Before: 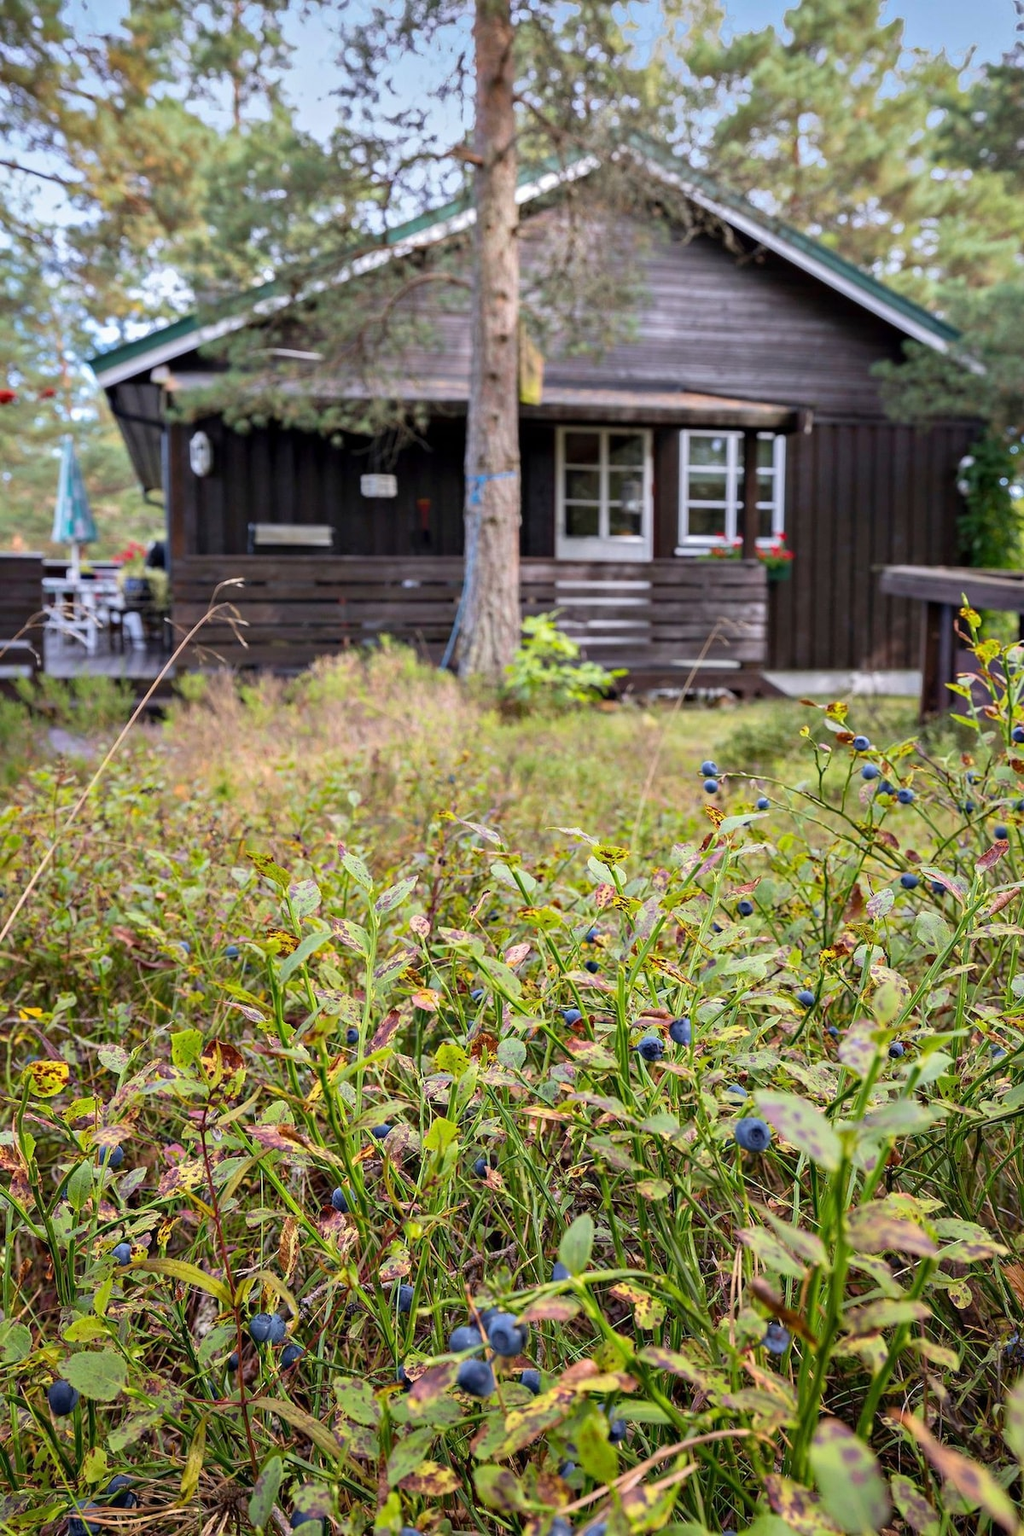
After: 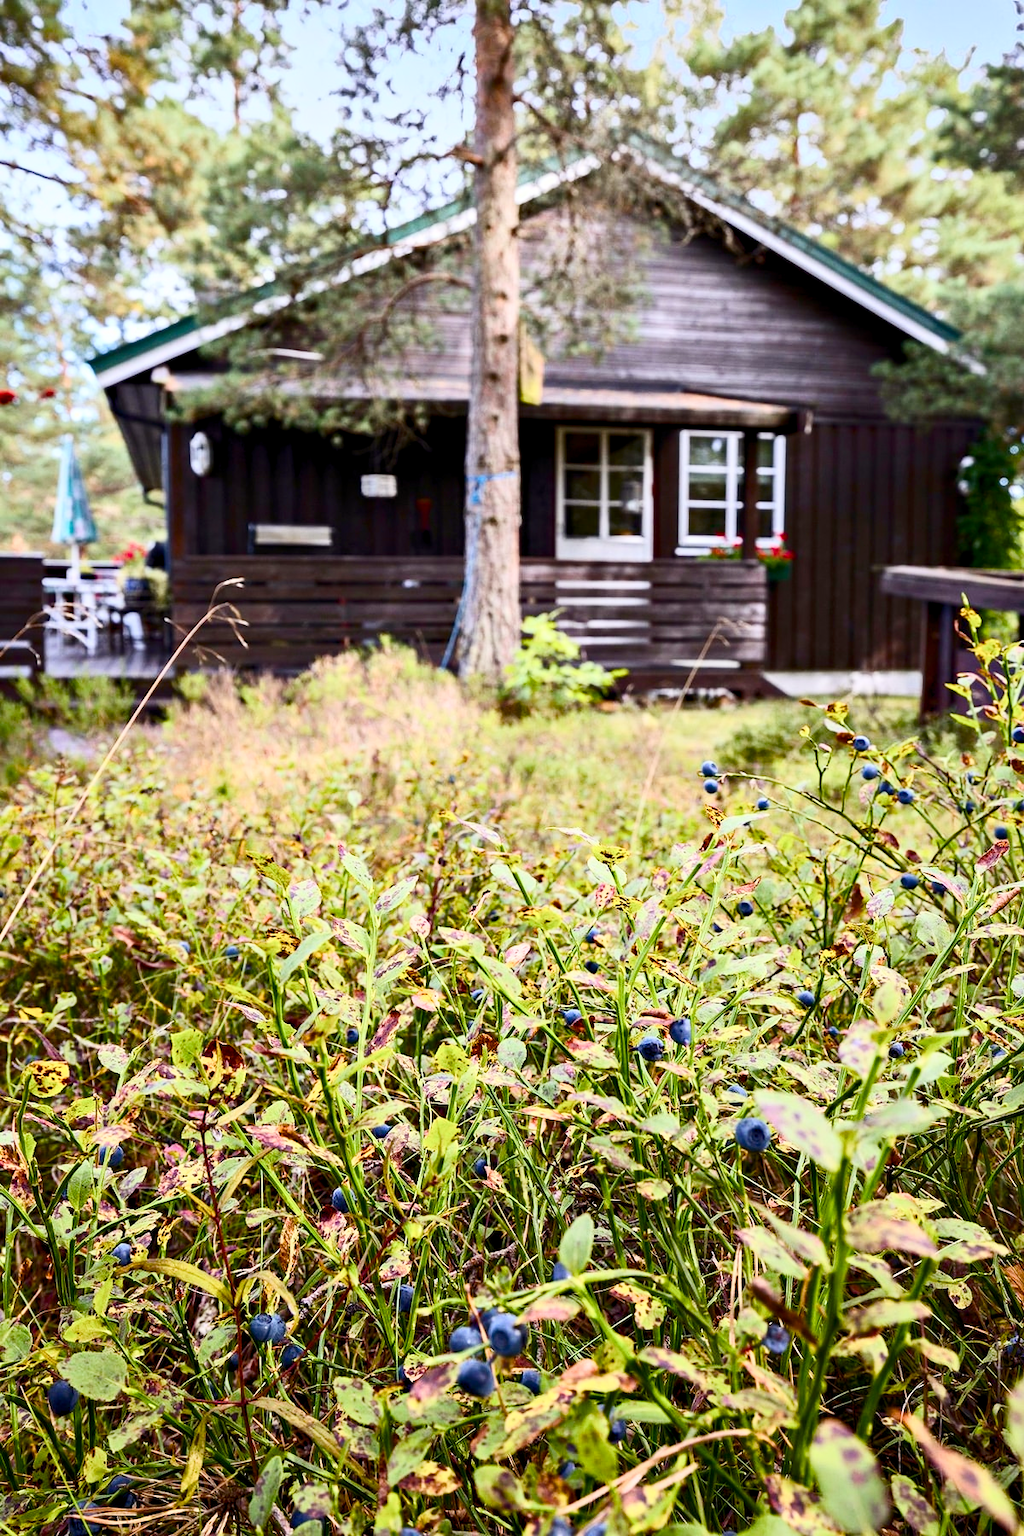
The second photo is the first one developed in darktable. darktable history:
color balance rgb: power › chroma 0.301%, power › hue 23.49°, global offset › luminance -0.297%, global offset › hue 260.3°, perceptual saturation grading › global saturation 0.956%, perceptual saturation grading › highlights -17.347%, perceptual saturation grading › mid-tones 33.062%, perceptual saturation grading › shadows 50.339%
contrast brightness saturation: contrast 0.39, brightness 0.114
